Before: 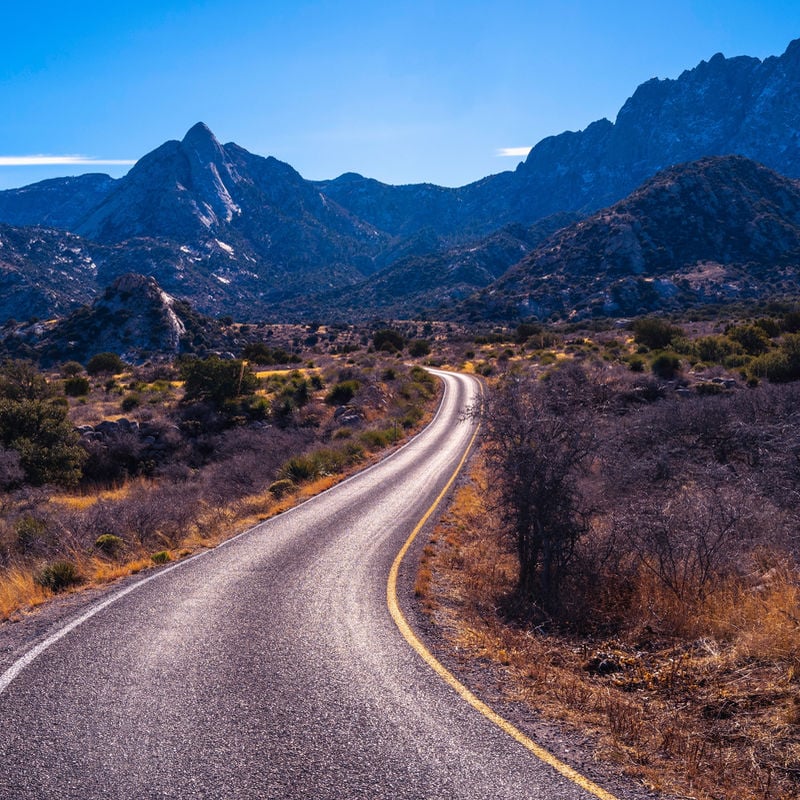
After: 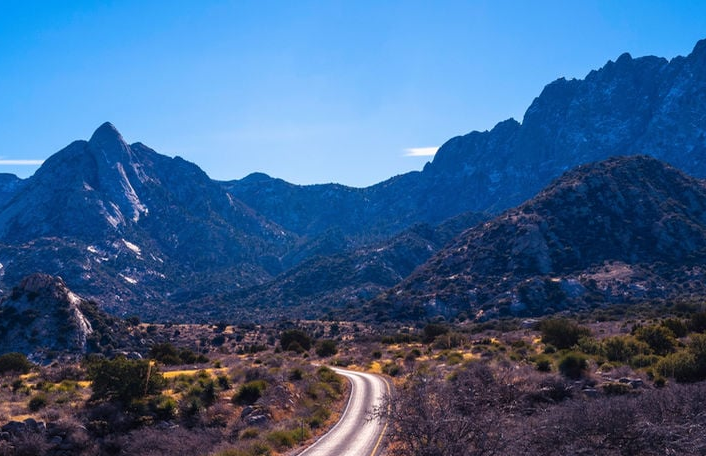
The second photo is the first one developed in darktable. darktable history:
crop and rotate: left 11.653%, bottom 42.986%
shadows and highlights: radius 336.61, shadows 28.19, highlights color adjustment 46.88%, soften with gaussian
